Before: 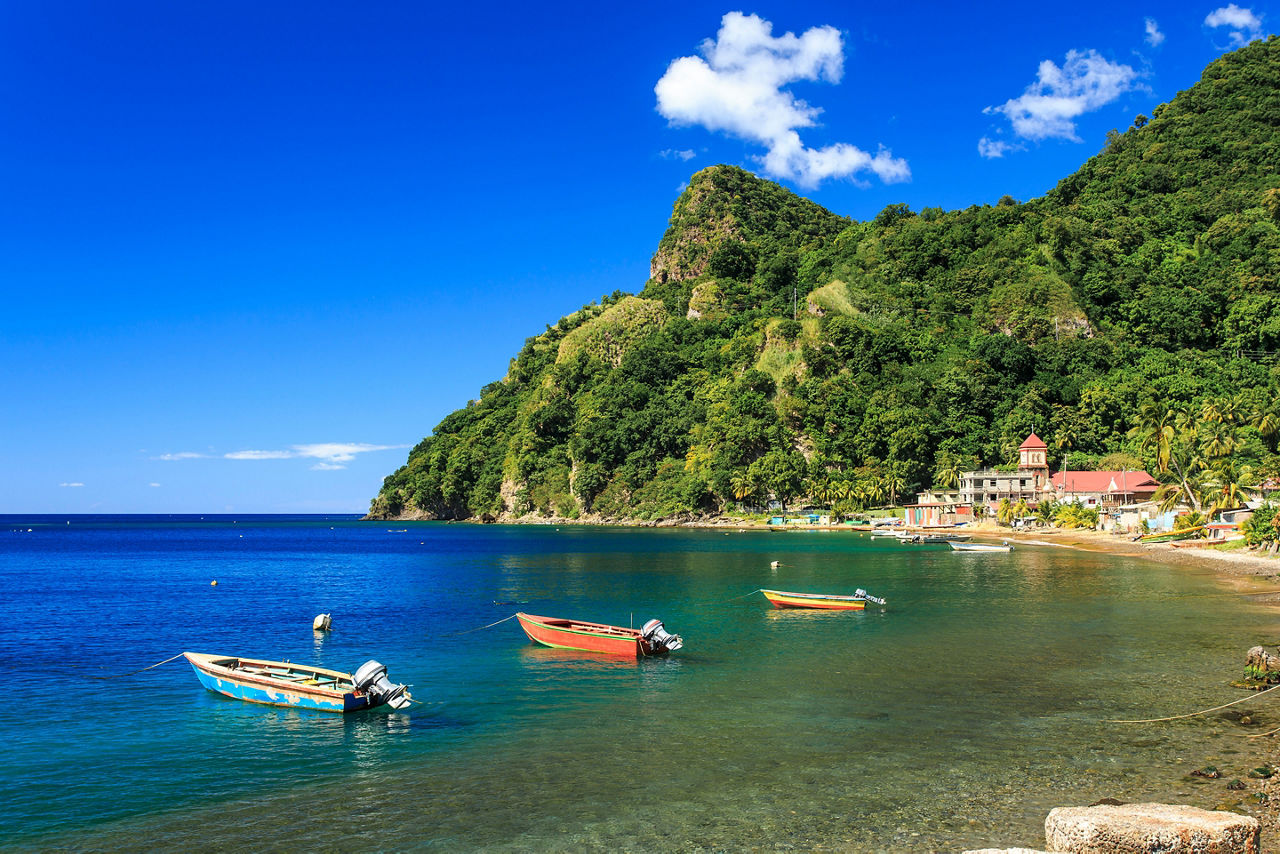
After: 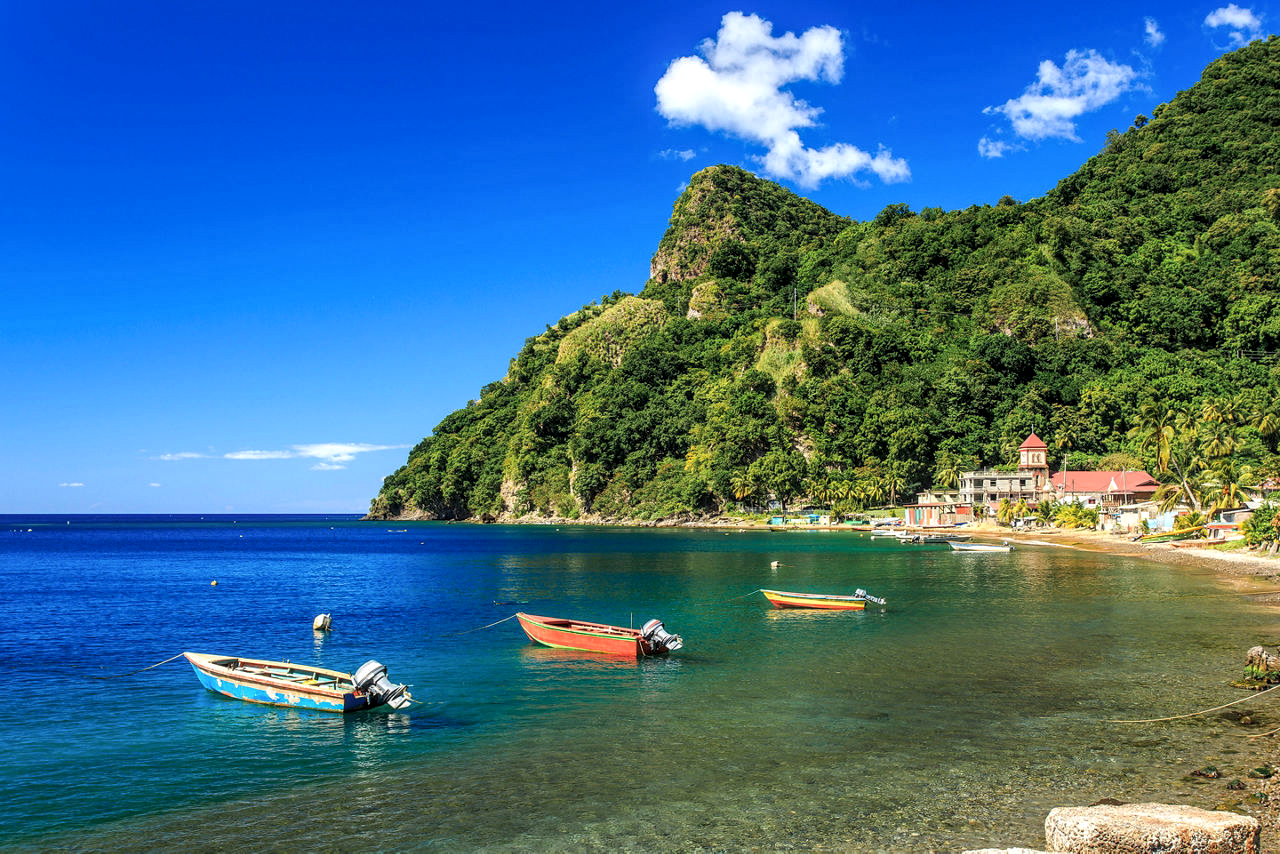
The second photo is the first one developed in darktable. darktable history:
shadows and highlights: radius 124.99, shadows 21.15, highlights -21.77, low approximation 0.01
local contrast: detail 130%
